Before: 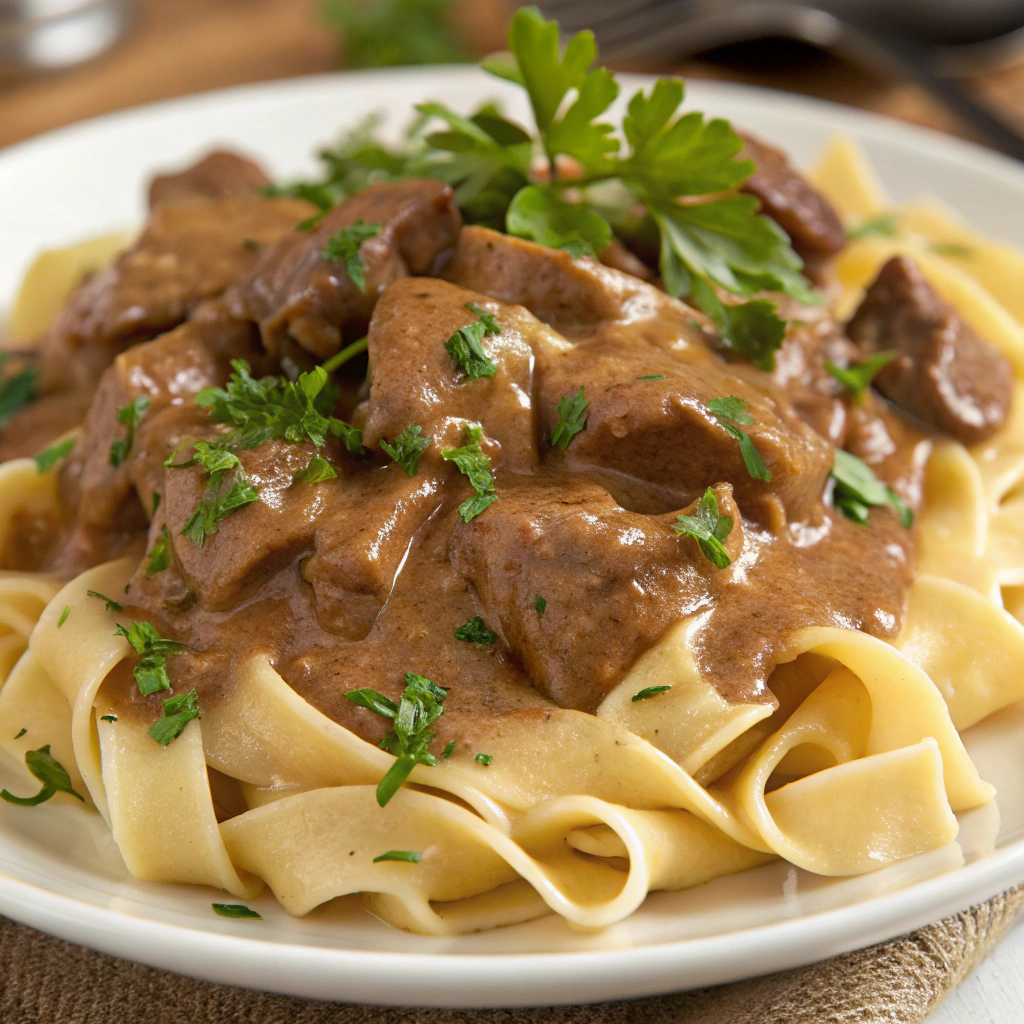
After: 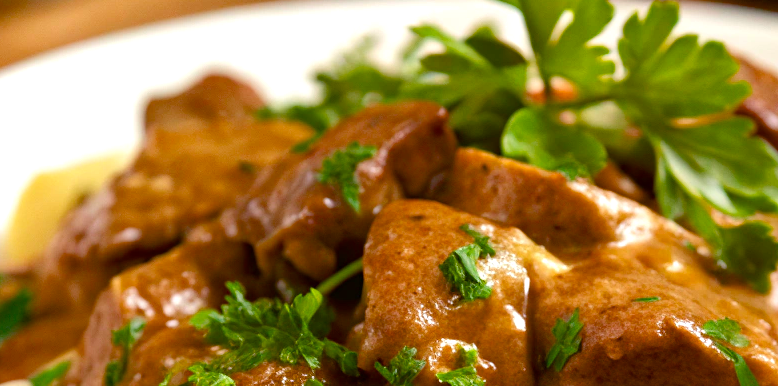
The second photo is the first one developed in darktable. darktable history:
contrast brightness saturation: saturation 0.178
exposure: black level correction 0.001, exposure 0.5 EV, compensate highlight preservation false
color balance rgb: perceptual saturation grading › global saturation 20%, perceptual saturation grading › highlights -24.715%, perceptual saturation grading › shadows 24.388%, global vibrance 16.614%, saturation formula JzAzBz (2021)
crop: left 0.509%, top 7.647%, right 23.472%, bottom 54.627%
